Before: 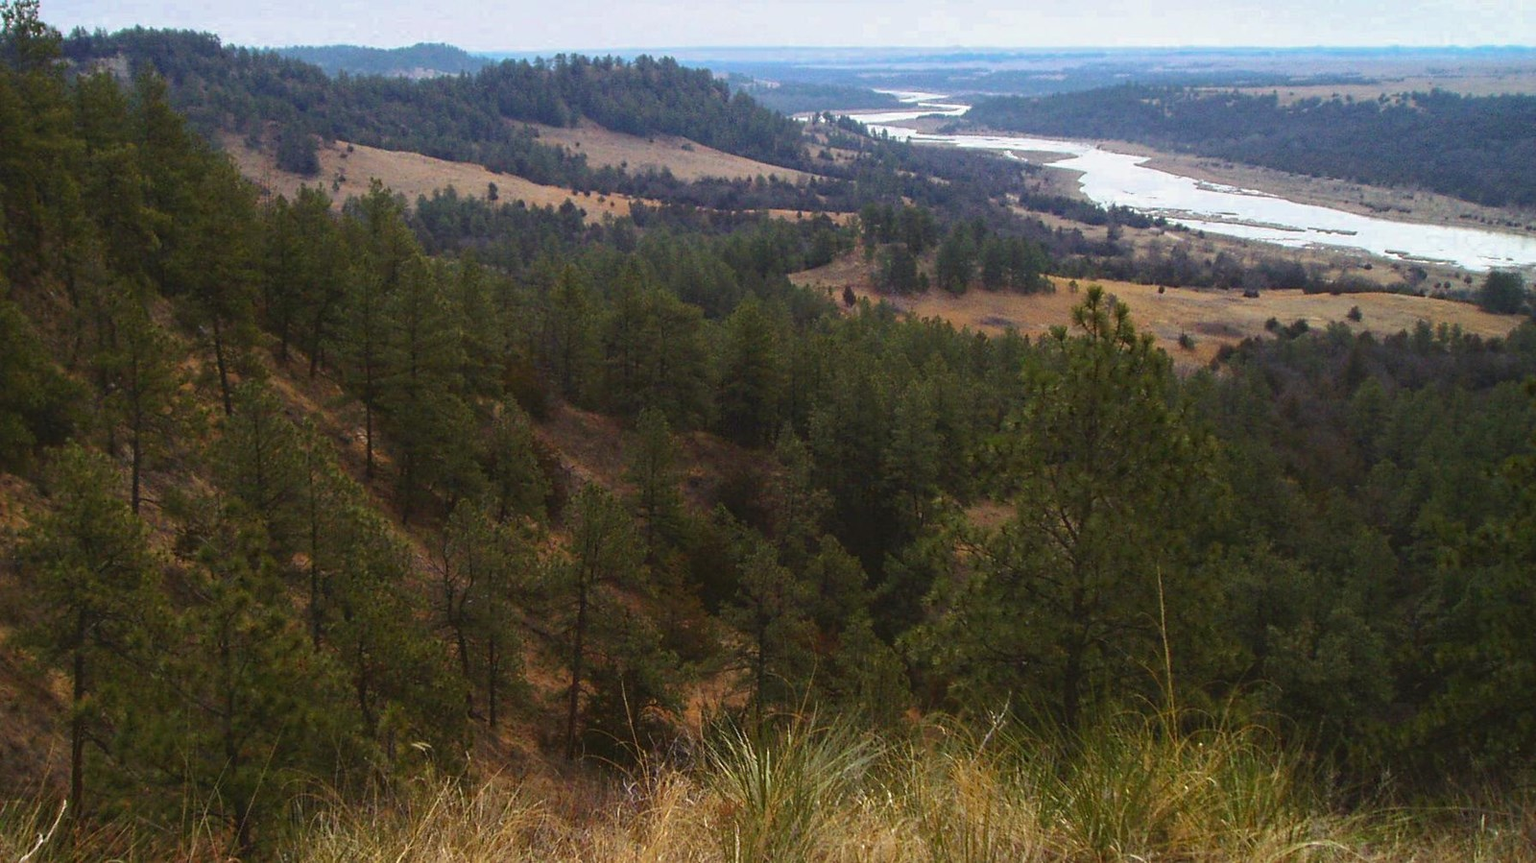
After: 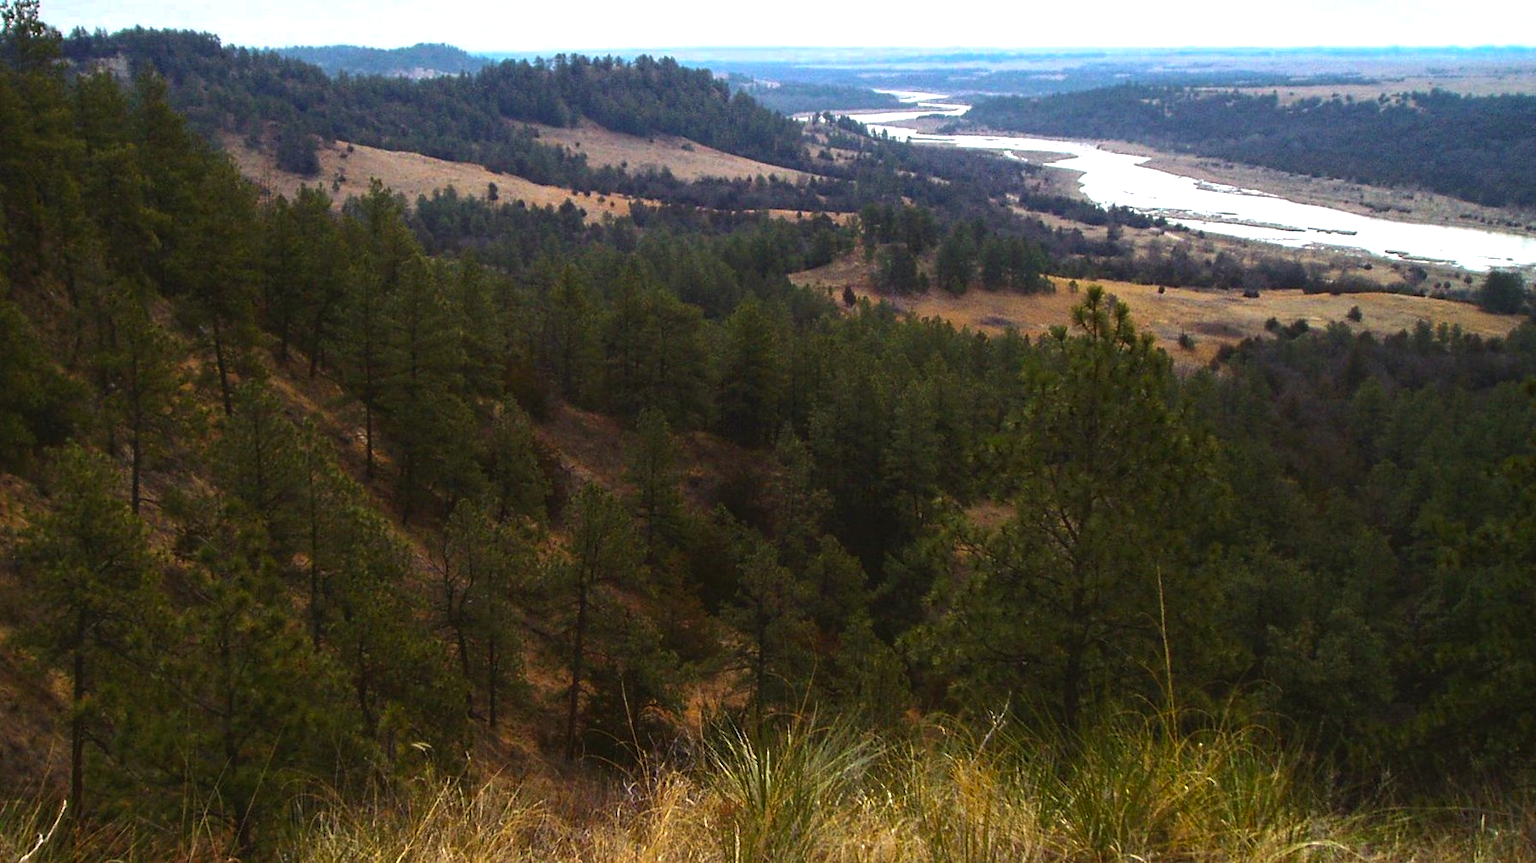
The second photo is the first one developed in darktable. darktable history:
color balance rgb: linear chroma grading › global chroma 15.176%, perceptual saturation grading › global saturation 0.873%, perceptual brilliance grading › global brilliance 15.071%, perceptual brilliance grading › shadows -35.43%
